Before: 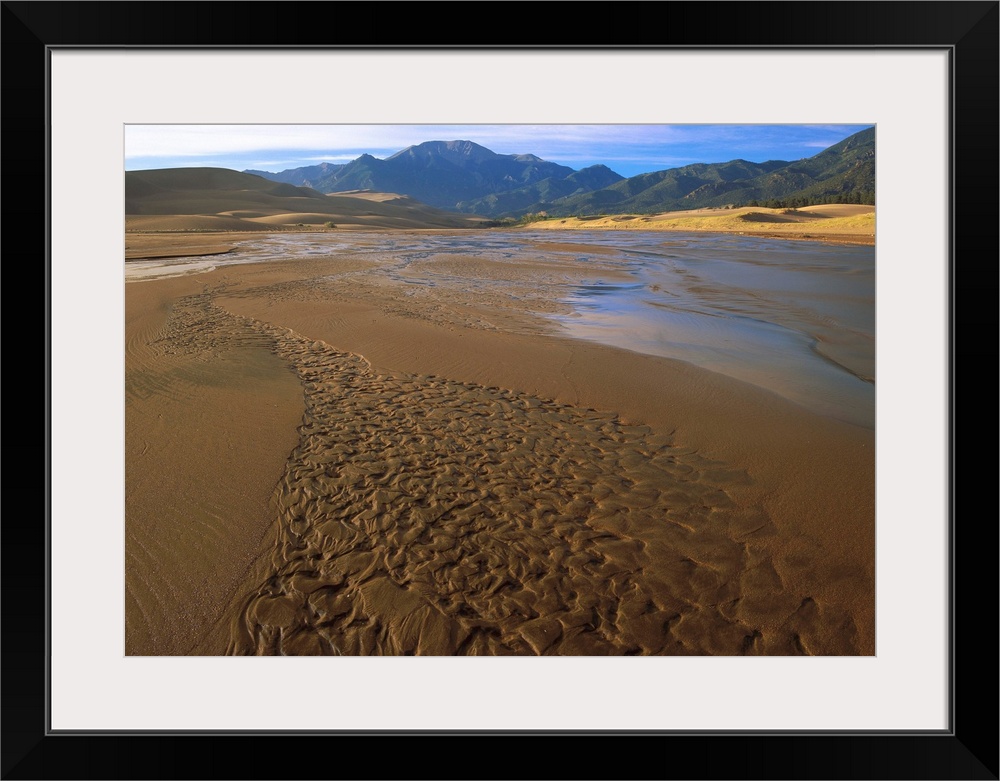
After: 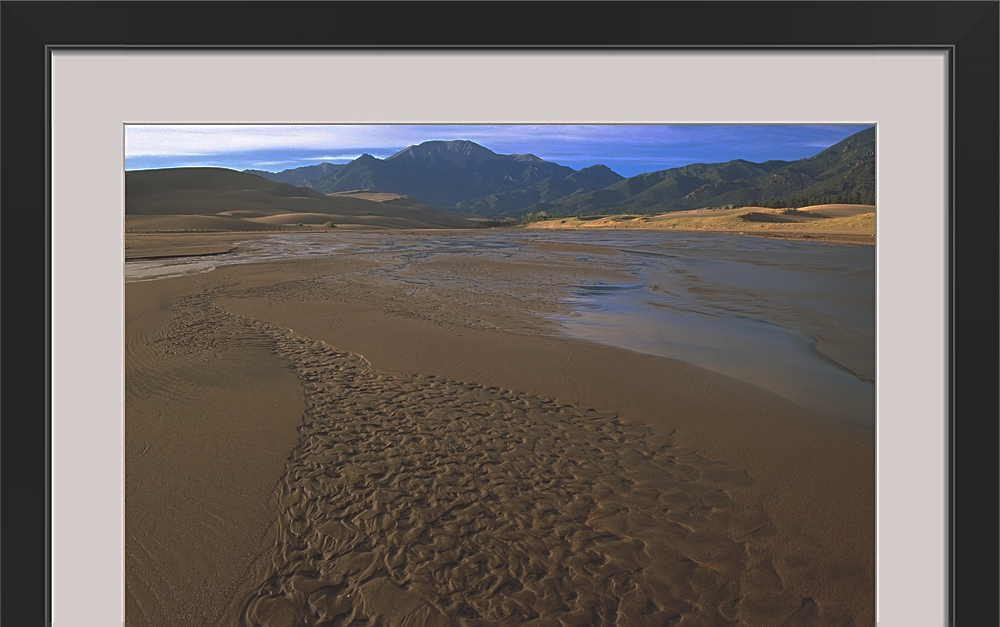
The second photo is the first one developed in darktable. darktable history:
sharpen: on, module defaults
contrast brightness saturation: saturation -0.051
base curve: curves: ch0 [(0, 0) (0.841, 0.609) (1, 1)], preserve colors none
exposure: black level correction -0.027, compensate exposure bias true, compensate highlight preservation false
crop: bottom 19.664%
